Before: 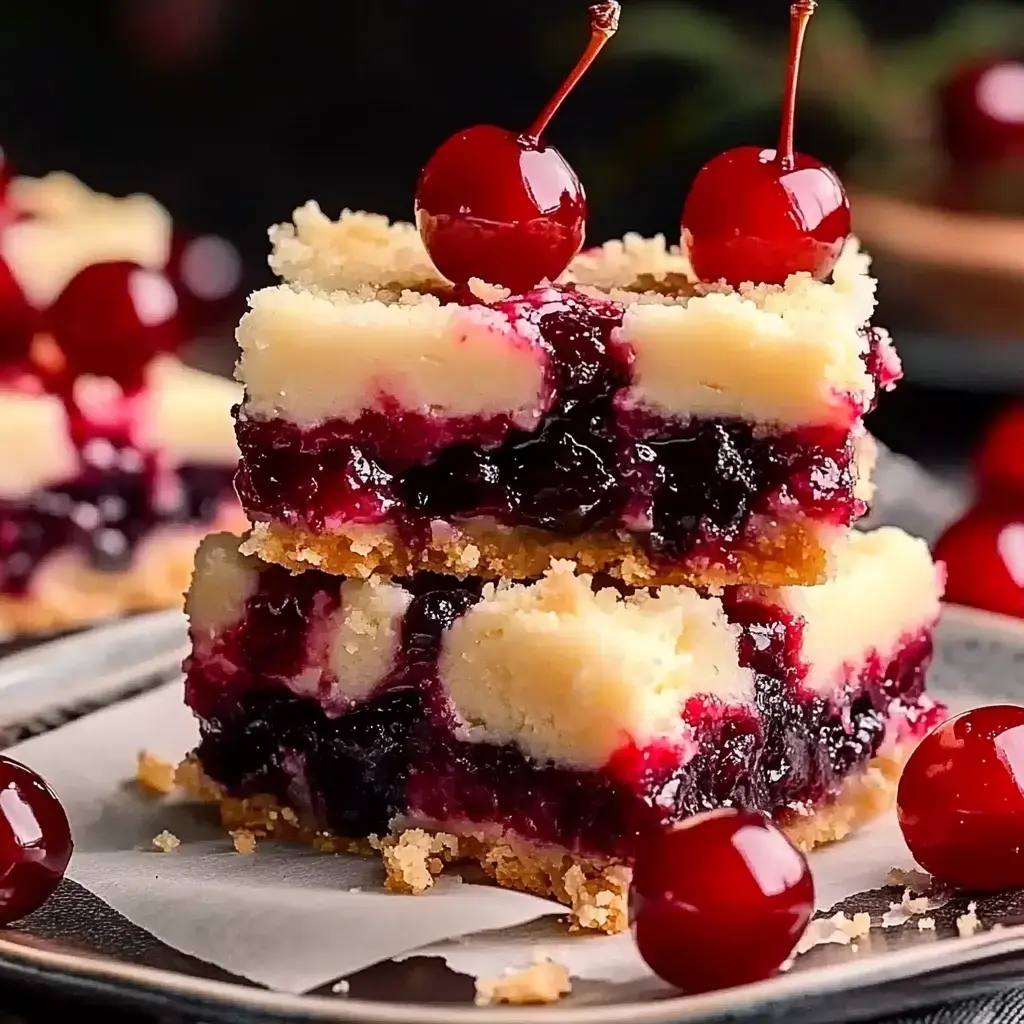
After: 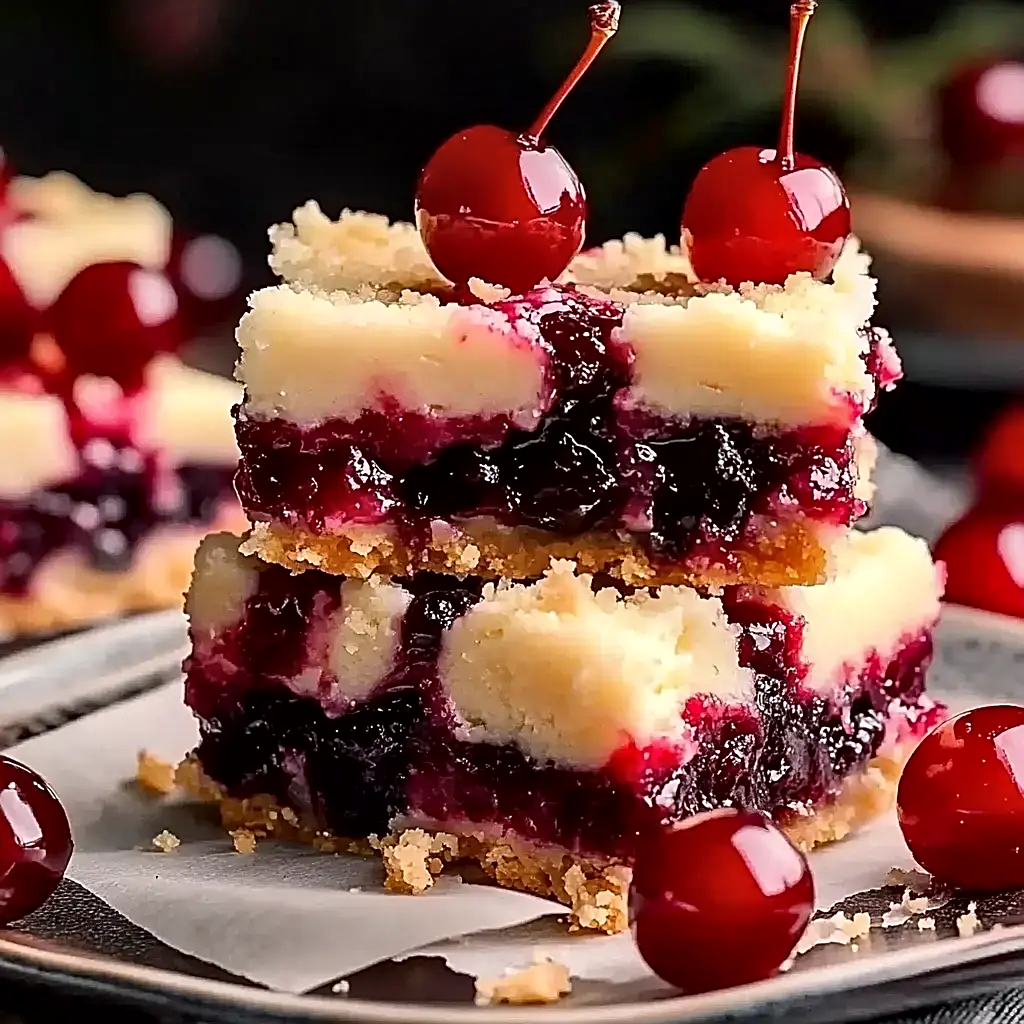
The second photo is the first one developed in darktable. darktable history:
exposure: exposure -0.041 EV, compensate exposure bias true, compensate highlight preservation false
local contrast: mode bilateral grid, contrast 21, coarseness 50, detail 141%, midtone range 0.2
sharpen: on, module defaults
